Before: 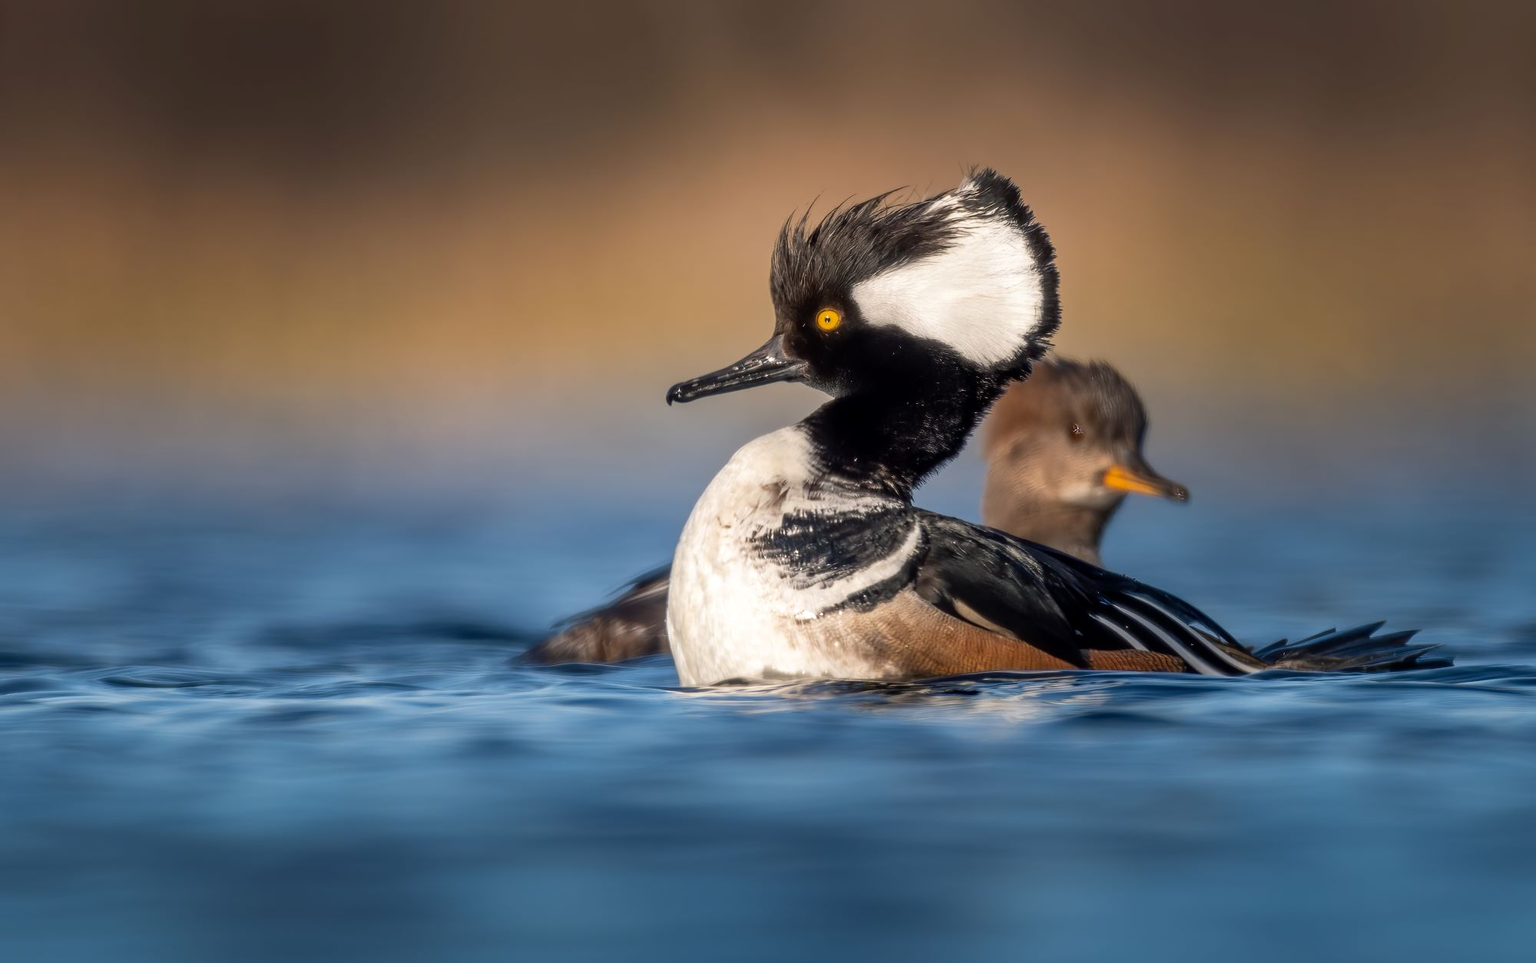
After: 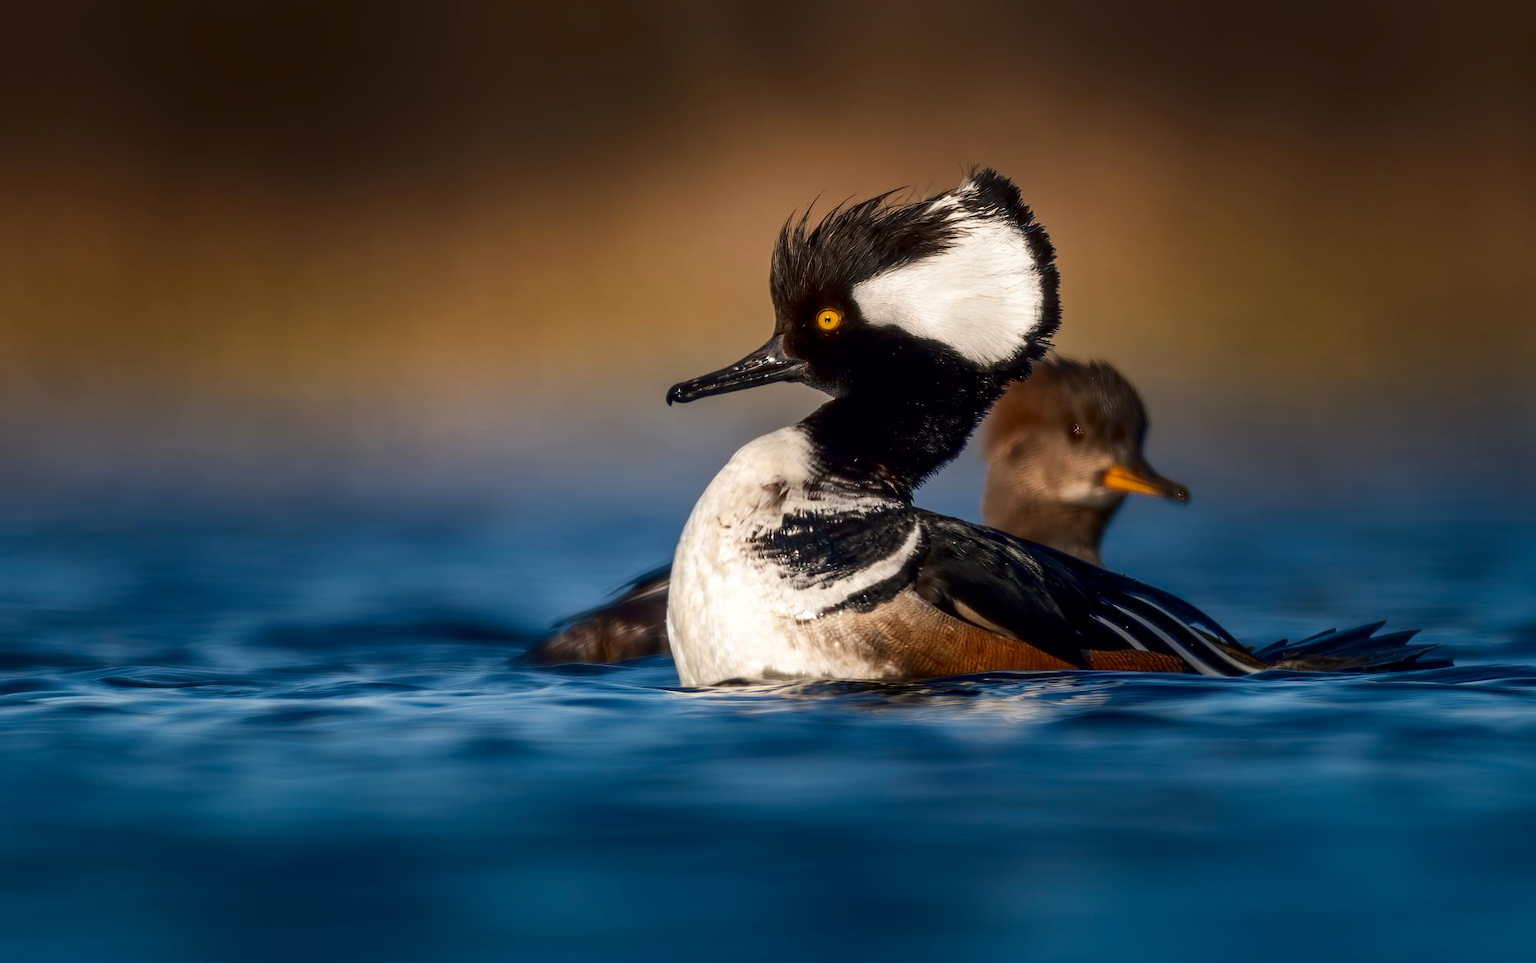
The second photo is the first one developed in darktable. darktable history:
contrast brightness saturation: contrast 0.126, brightness -0.23, saturation 0.138
